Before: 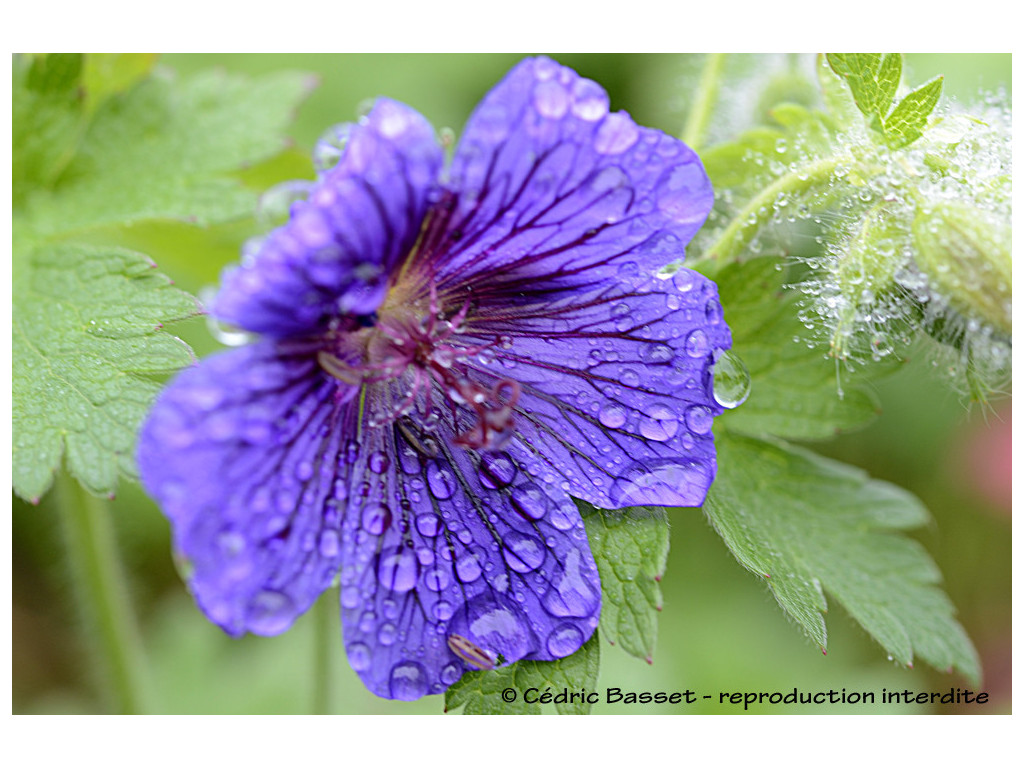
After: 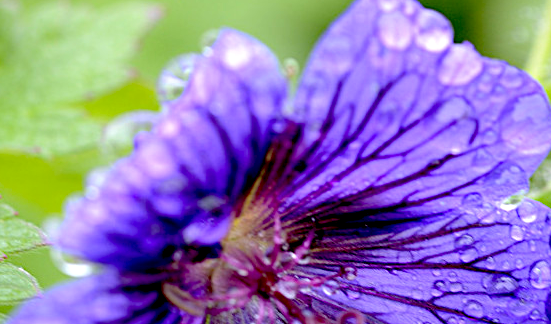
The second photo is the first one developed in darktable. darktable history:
exposure: black level correction 0.031, exposure 0.304 EV, compensate highlight preservation false
vignetting: brightness -0.233, saturation 0.141
crop: left 15.306%, top 9.065%, right 30.789%, bottom 48.638%
